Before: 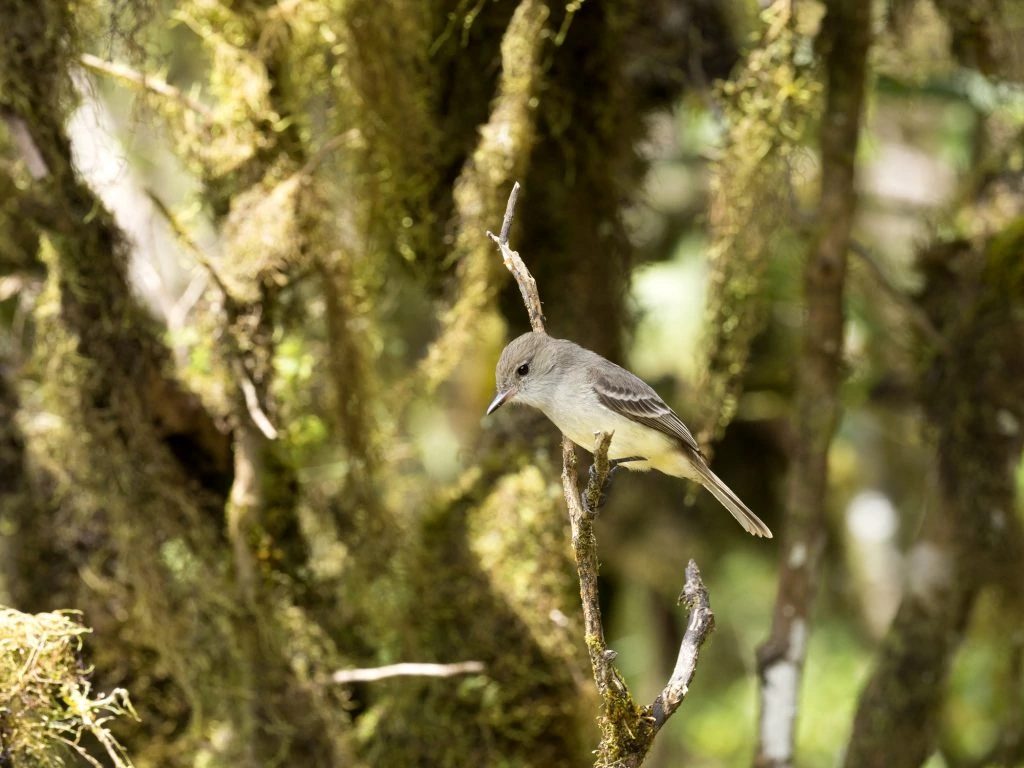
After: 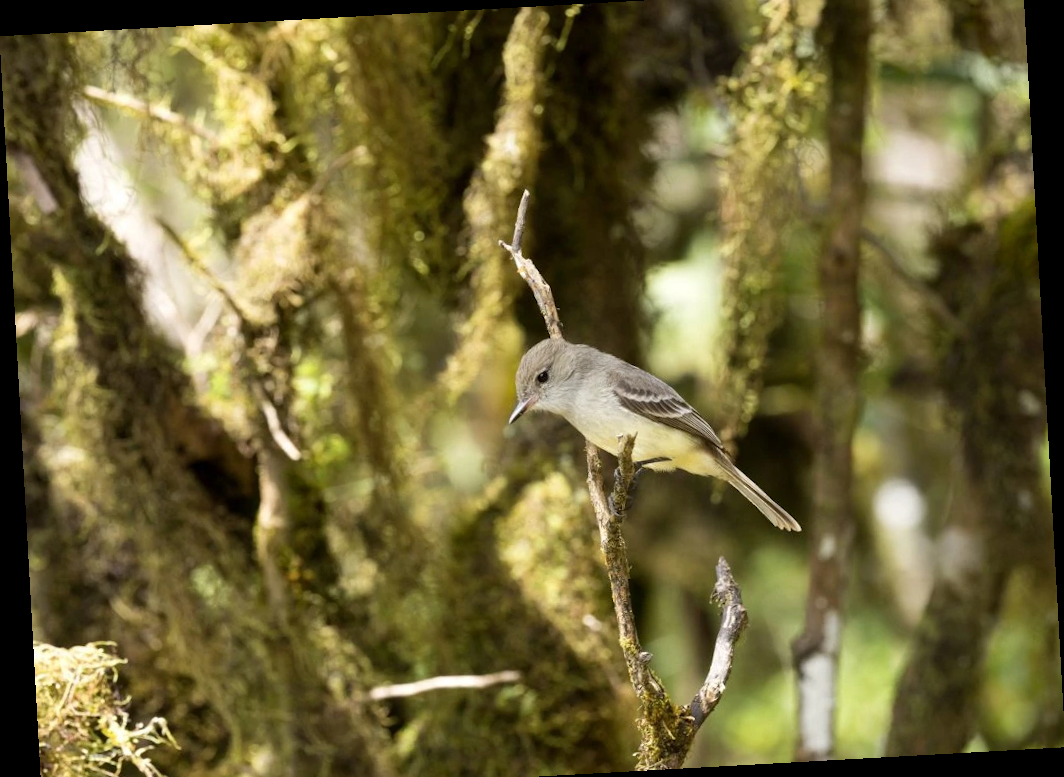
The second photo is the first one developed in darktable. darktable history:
rotate and perspective: rotation -3.18°, automatic cropping off
crop and rotate: top 2.479%, bottom 3.018%
